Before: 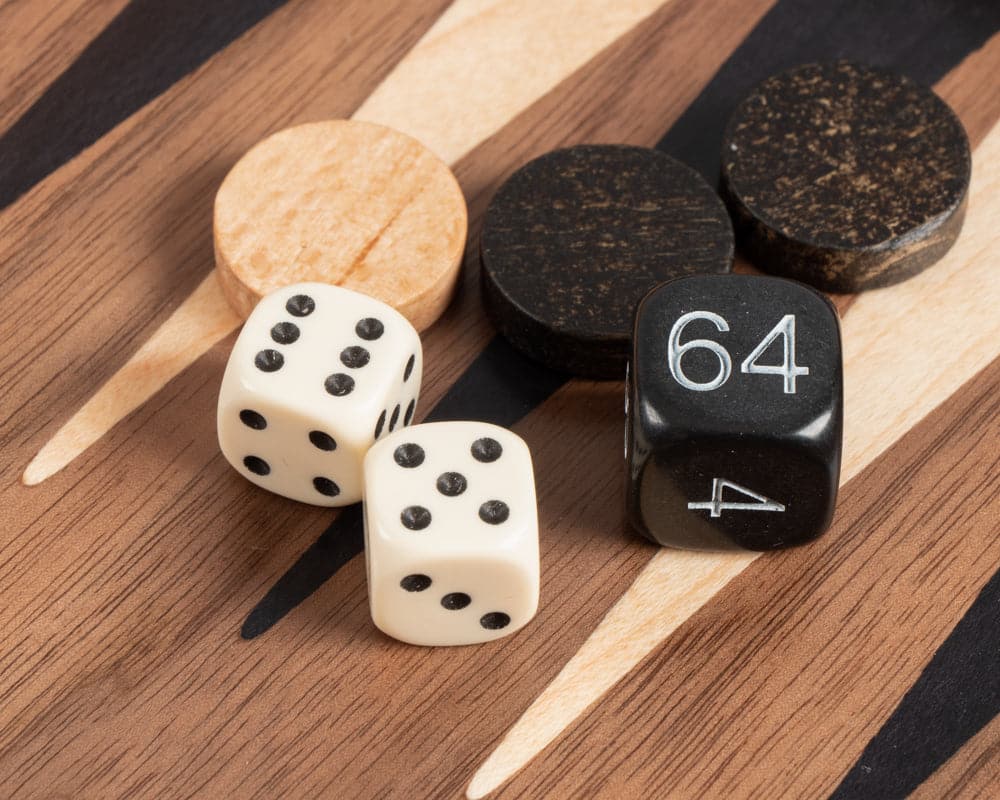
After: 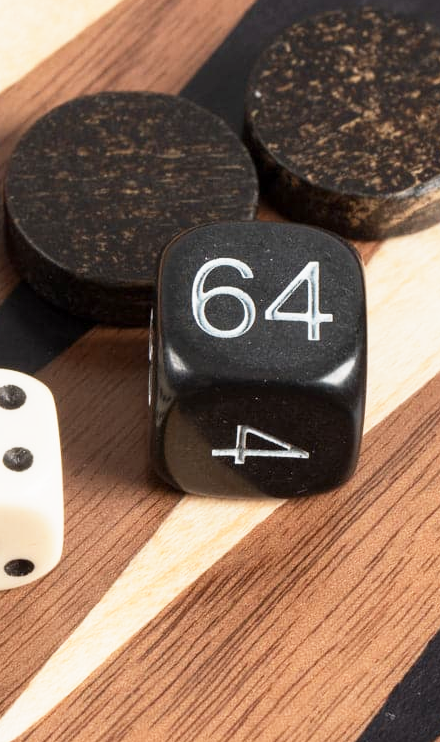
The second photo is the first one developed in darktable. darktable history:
base curve: curves: ch0 [(0, 0) (0.579, 0.807) (1, 1)], preserve colors none
crop: left 47.628%, top 6.643%, right 7.874%
